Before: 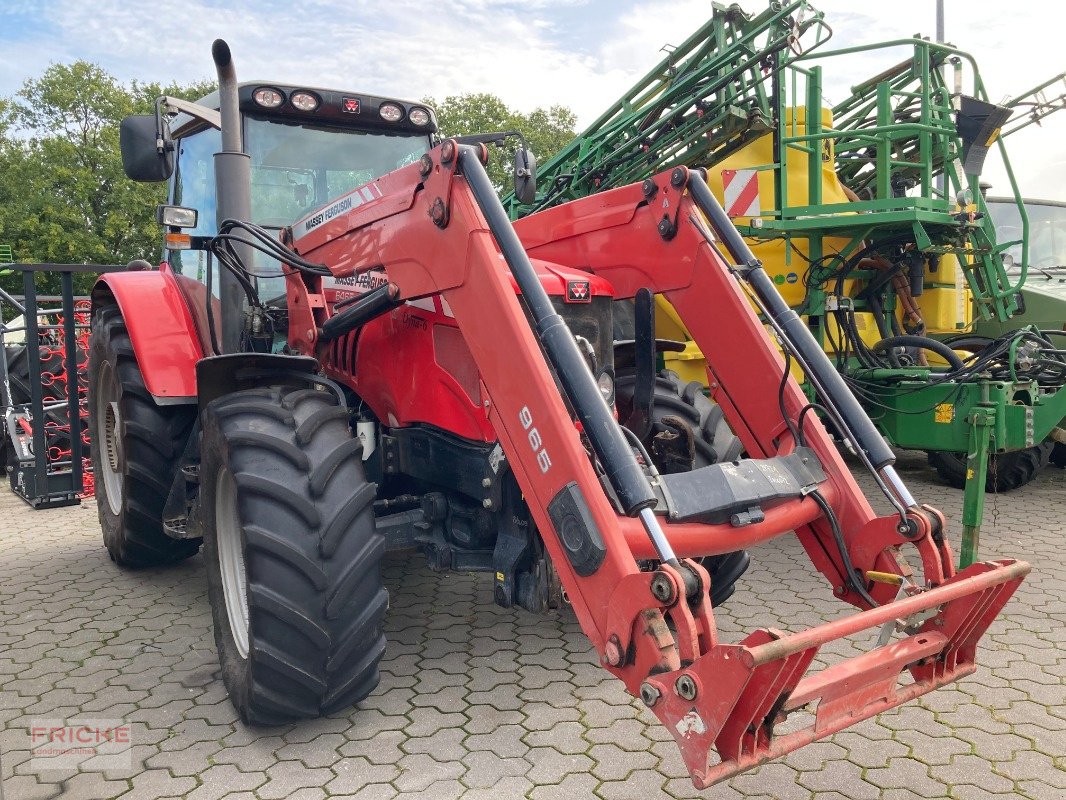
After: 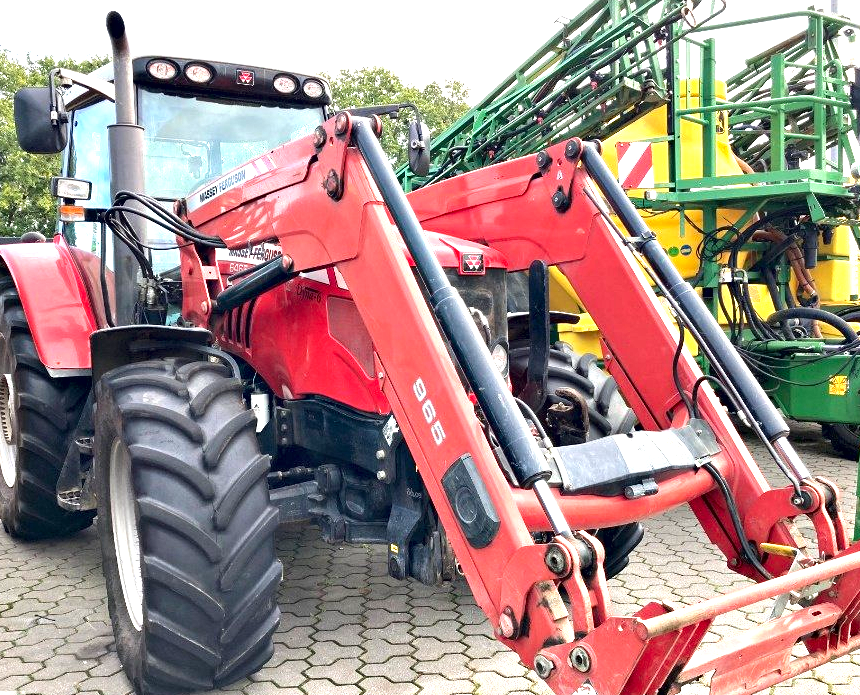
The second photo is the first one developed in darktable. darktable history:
crop: left 9.984%, top 3.621%, right 9.295%, bottom 9.486%
exposure: exposure 1.143 EV, compensate exposure bias true, compensate highlight preservation false
contrast equalizer: octaves 7, y [[0.6 ×6], [0.55 ×6], [0 ×6], [0 ×6], [0 ×6]], mix 0.758
